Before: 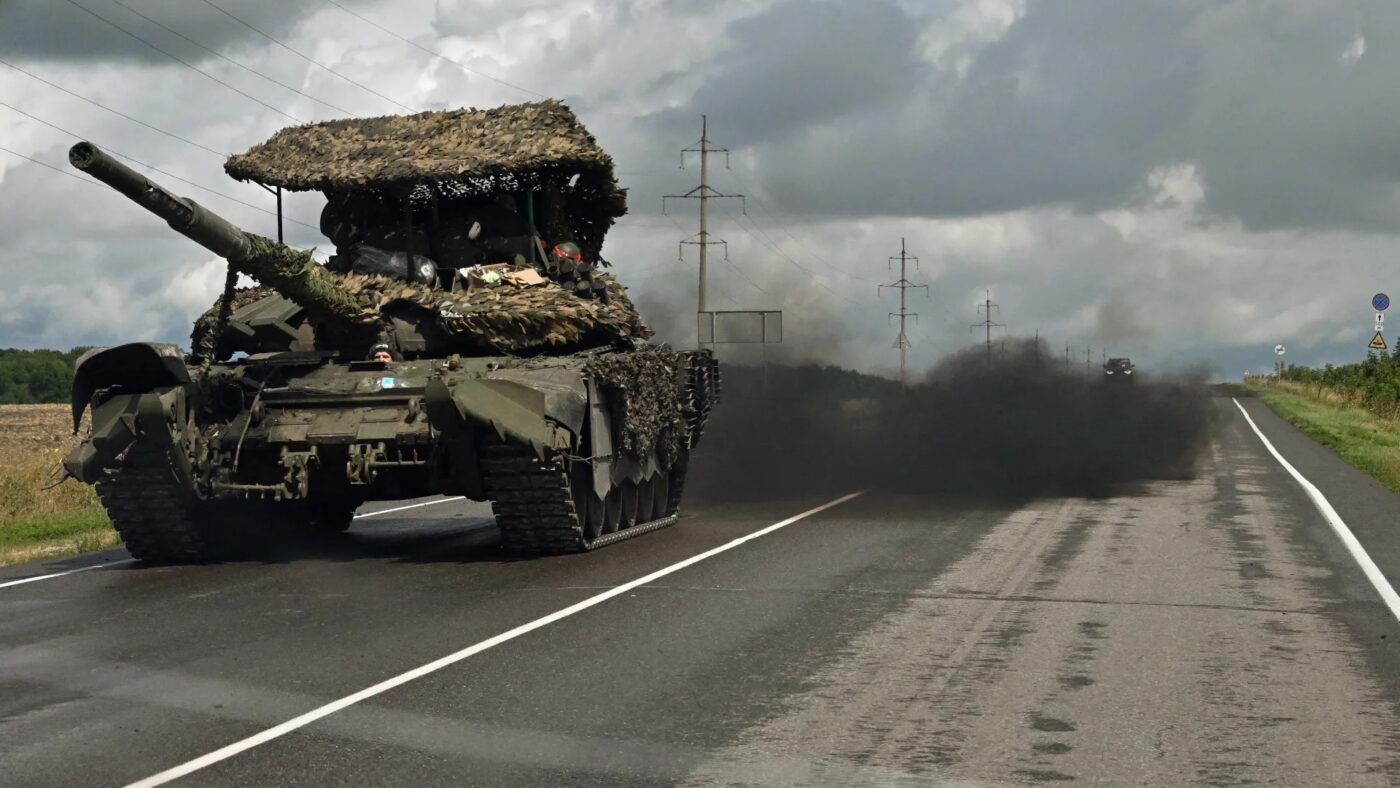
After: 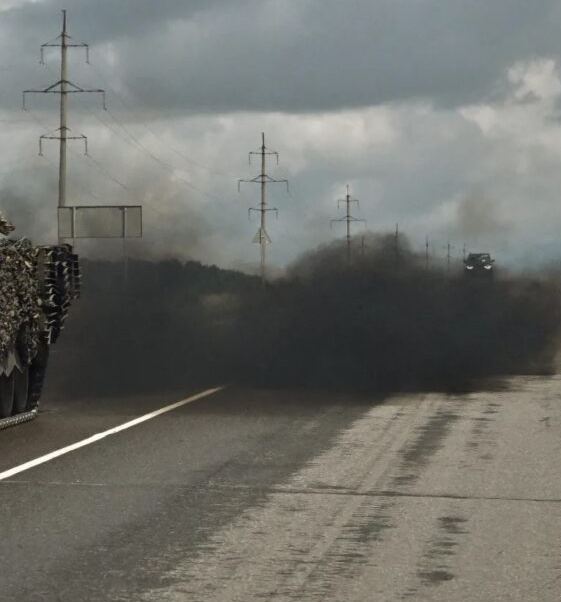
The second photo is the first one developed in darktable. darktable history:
exposure: compensate highlight preservation false
crop: left 45.721%, top 13.393%, right 14.118%, bottom 10.01%
